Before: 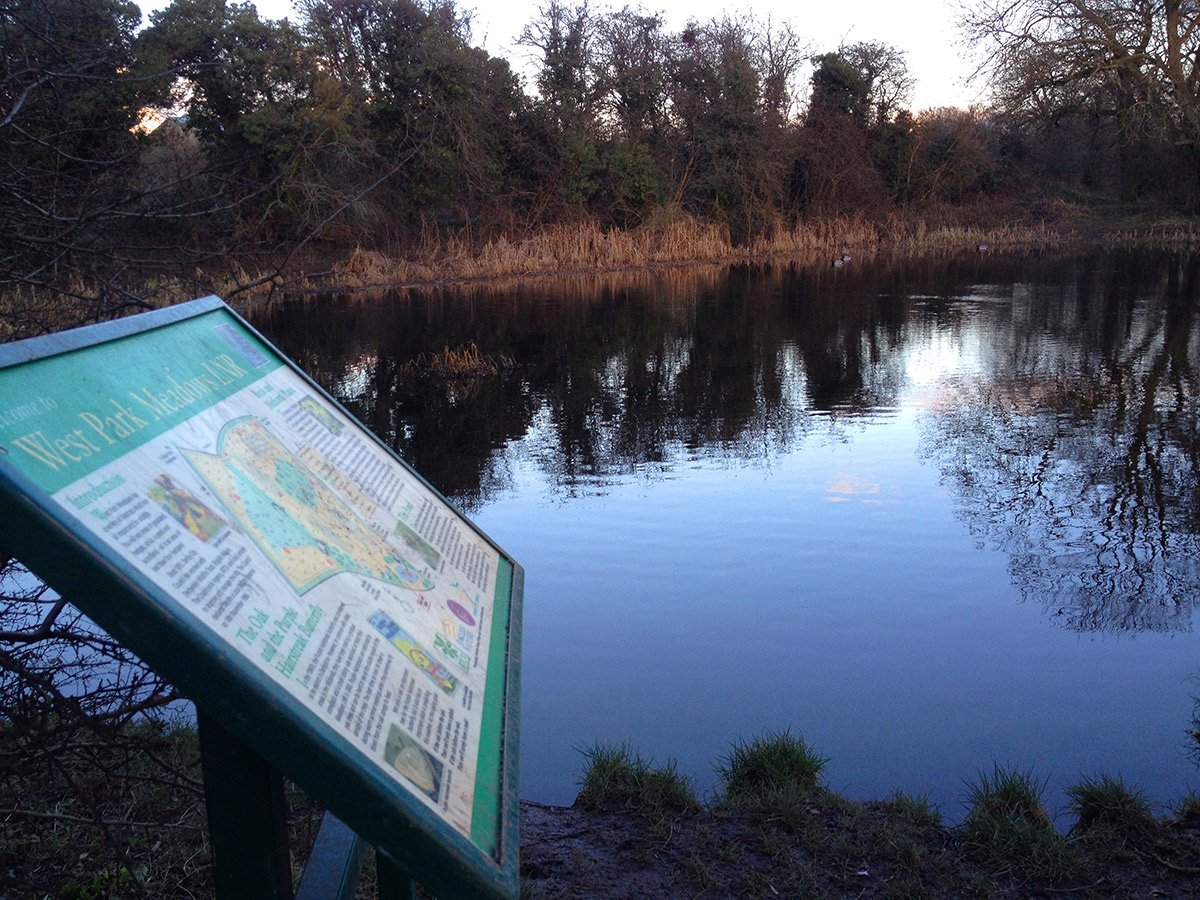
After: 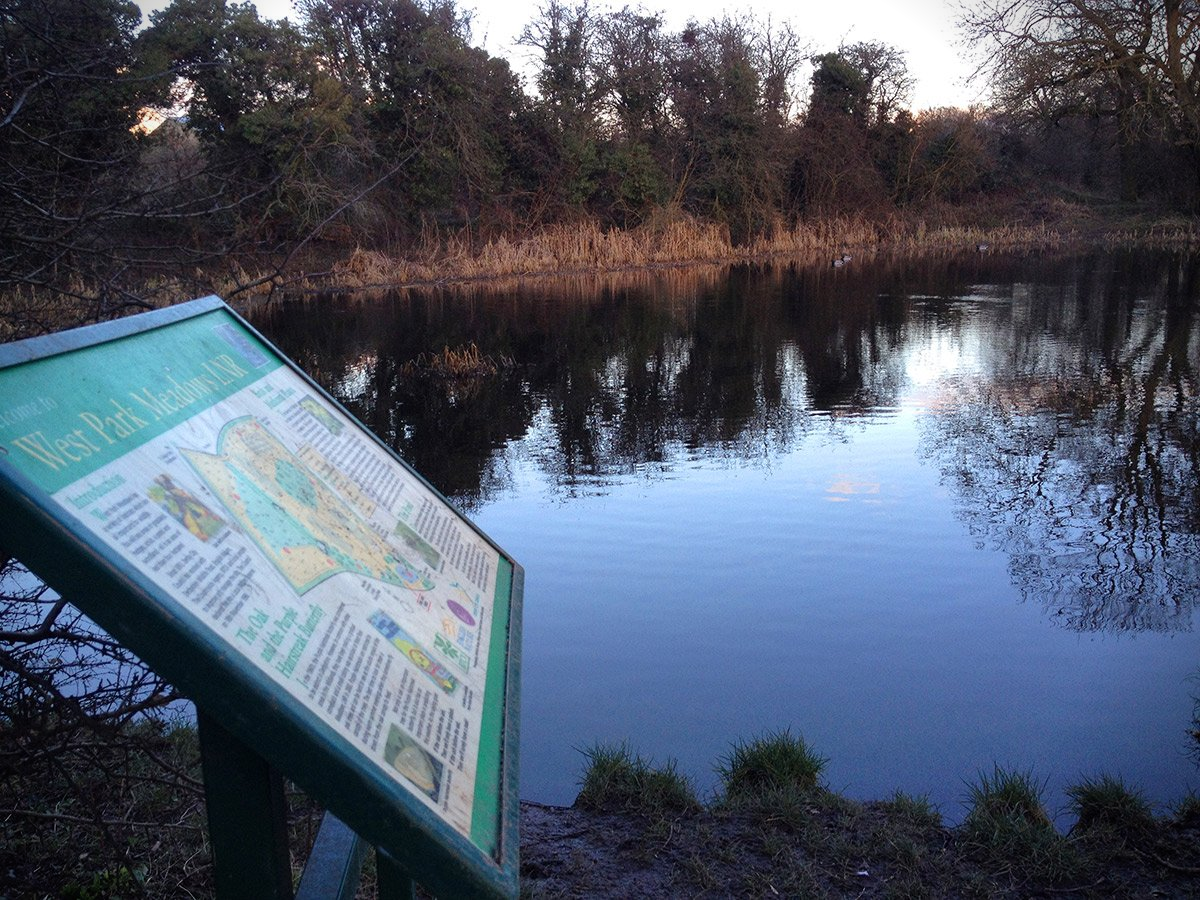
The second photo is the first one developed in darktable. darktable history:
vignetting: fall-off start 88.13%, fall-off radius 24.92%, saturation 0.031
shadows and highlights: shadows 36.22, highlights -28.03, soften with gaussian
